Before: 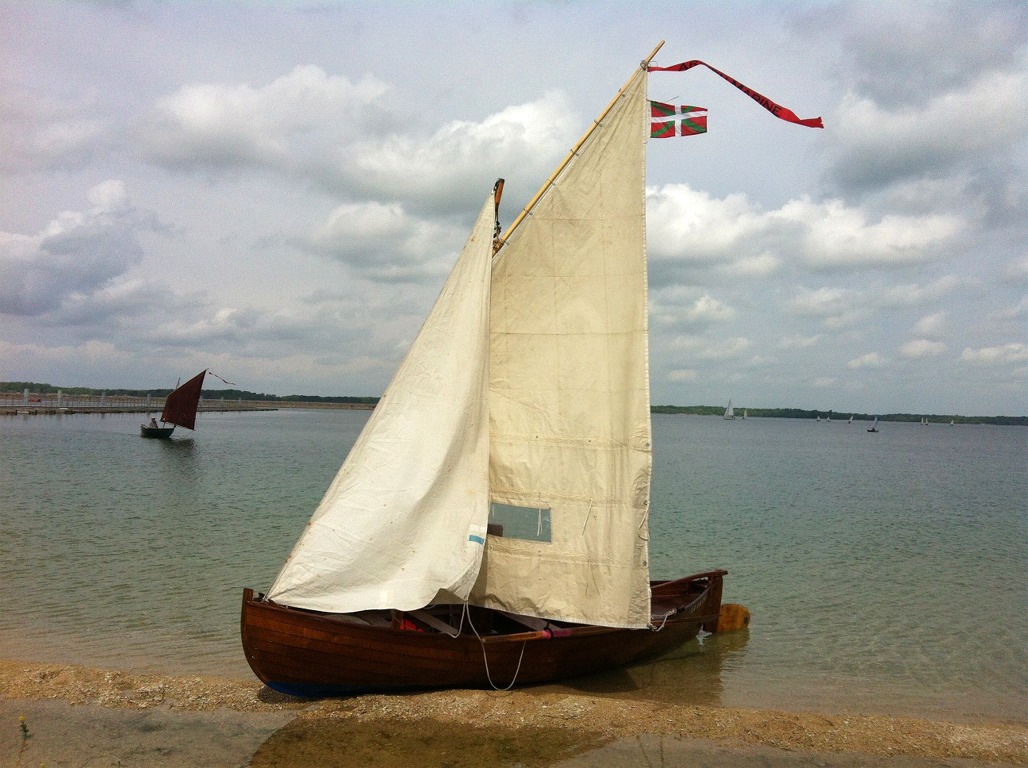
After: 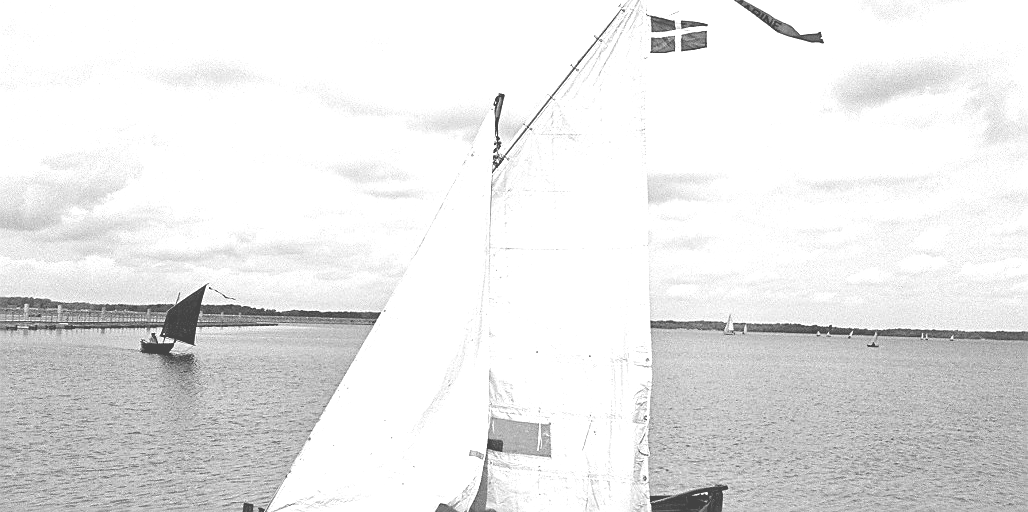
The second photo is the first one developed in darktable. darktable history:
colorize: hue 28.8°, source mix 100%
contrast brightness saturation: contrast 0.08, saturation 0.02
sharpen: on, module defaults
monochrome: a 32, b 64, size 2.3
contrast equalizer: y [[0.51, 0.537, 0.559, 0.574, 0.599, 0.618], [0.5 ×6], [0.5 ×6], [0 ×6], [0 ×6]]
crop: top 11.166%, bottom 22.168%
white balance: red 0.924, blue 1.095
